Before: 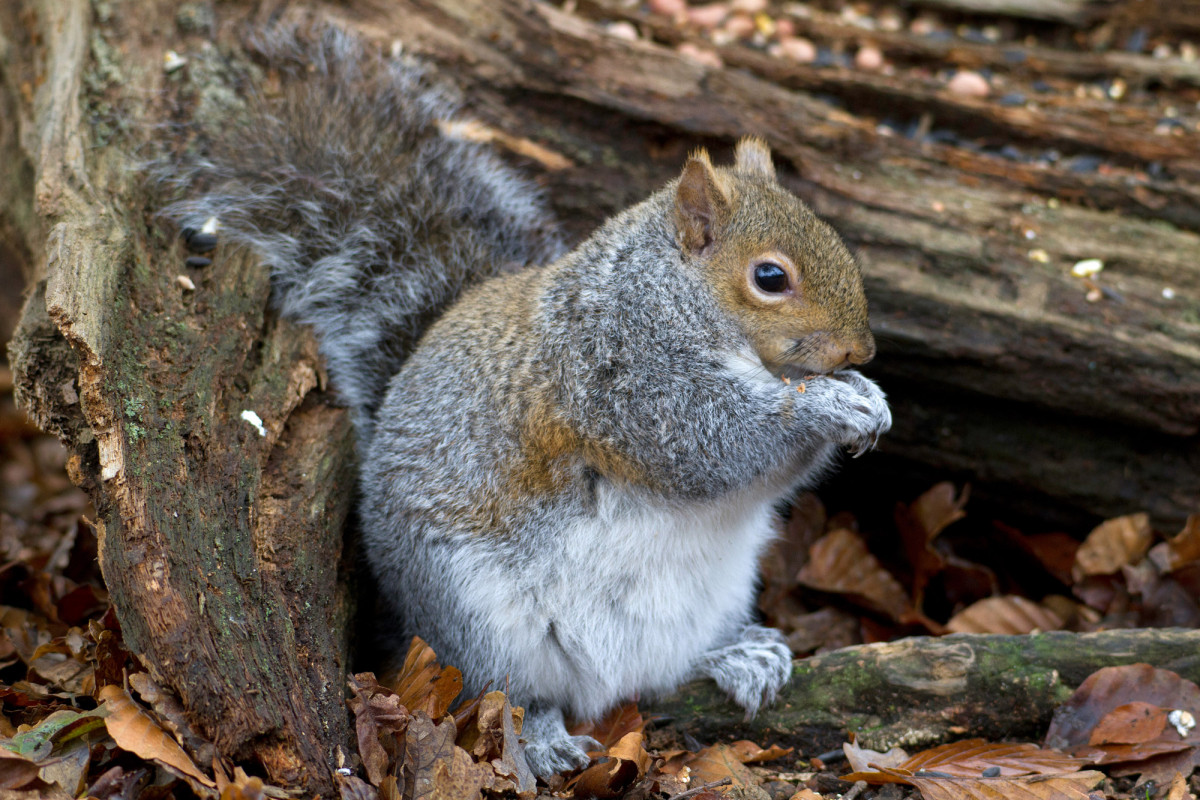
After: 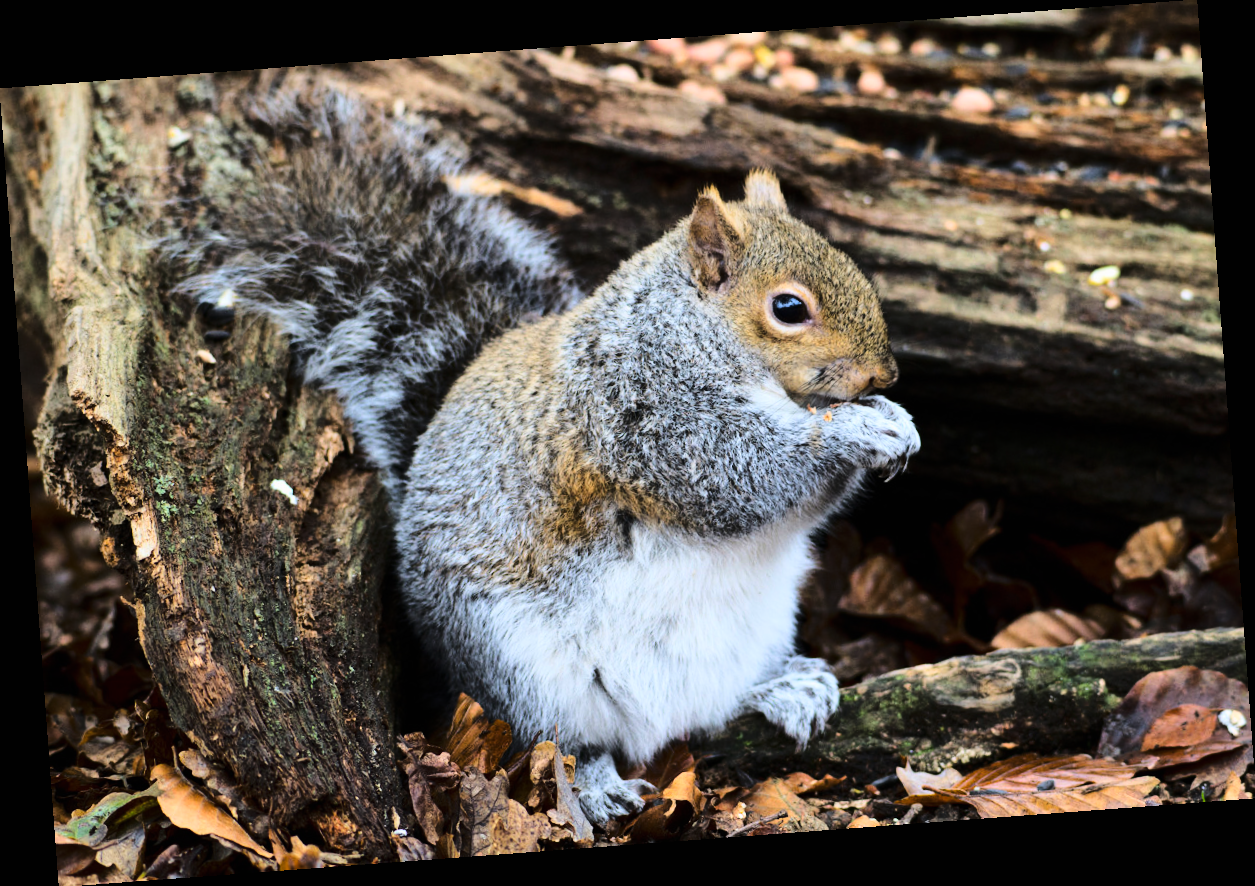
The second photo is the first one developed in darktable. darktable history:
rotate and perspective: rotation -4.25°, automatic cropping off
contrast brightness saturation: contrast -0.02, brightness -0.01, saturation 0.03
tone curve: curves: ch0 [(0, 0) (0.179, 0.073) (0.265, 0.147) (0.463, 0.553) (0.51, 0.635) (0.716, 0.863) (1, 0.997)], color space Lab, linked channels, preserve colors none
white balance: emerald 1
